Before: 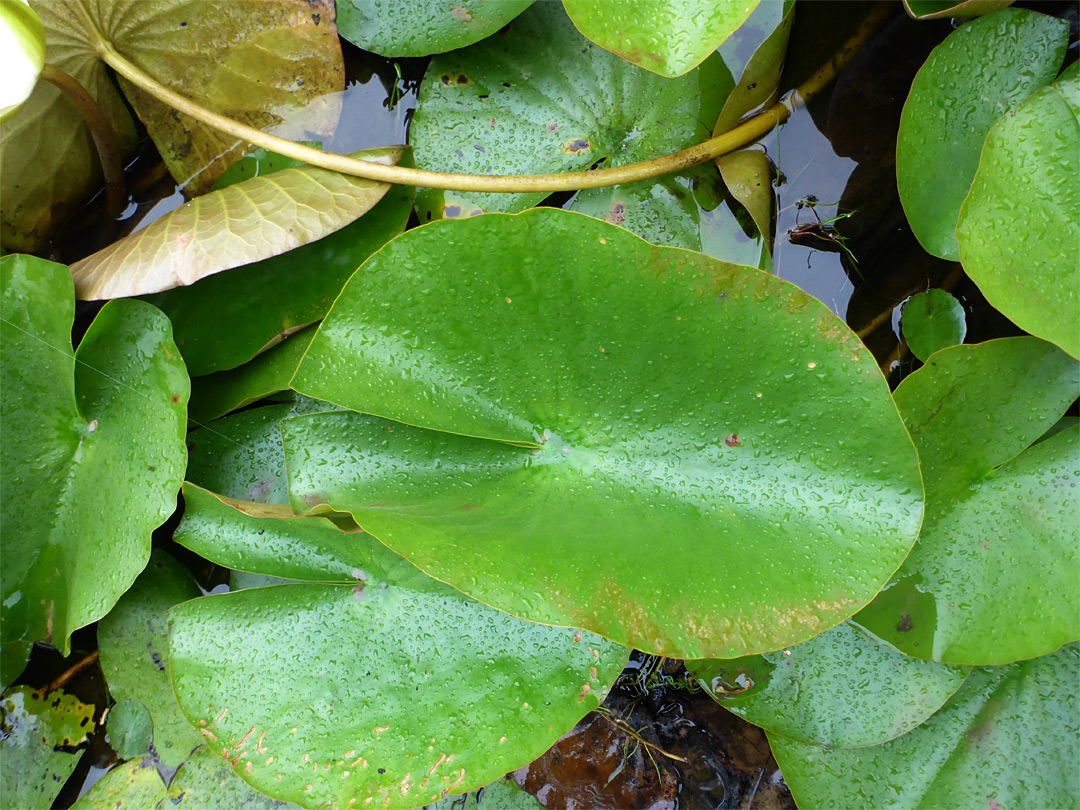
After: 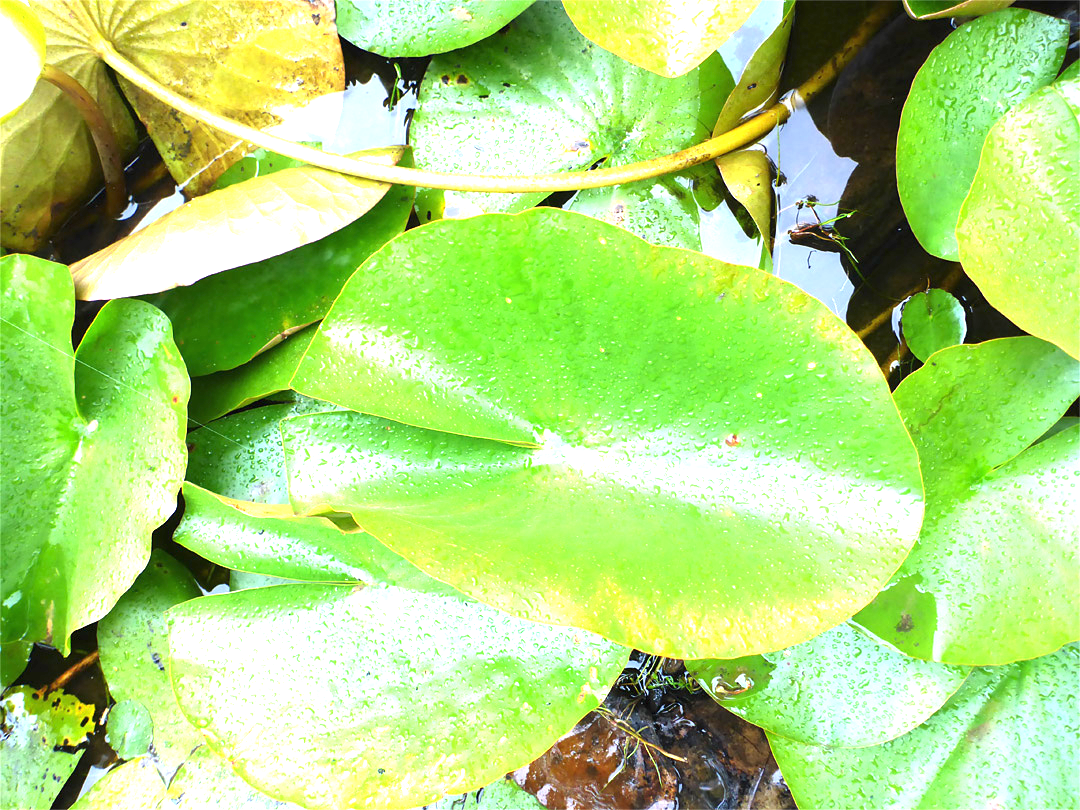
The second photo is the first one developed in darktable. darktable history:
exposure: black level correction 0, exposure 1.917 EV, compensate highlight preservation false
